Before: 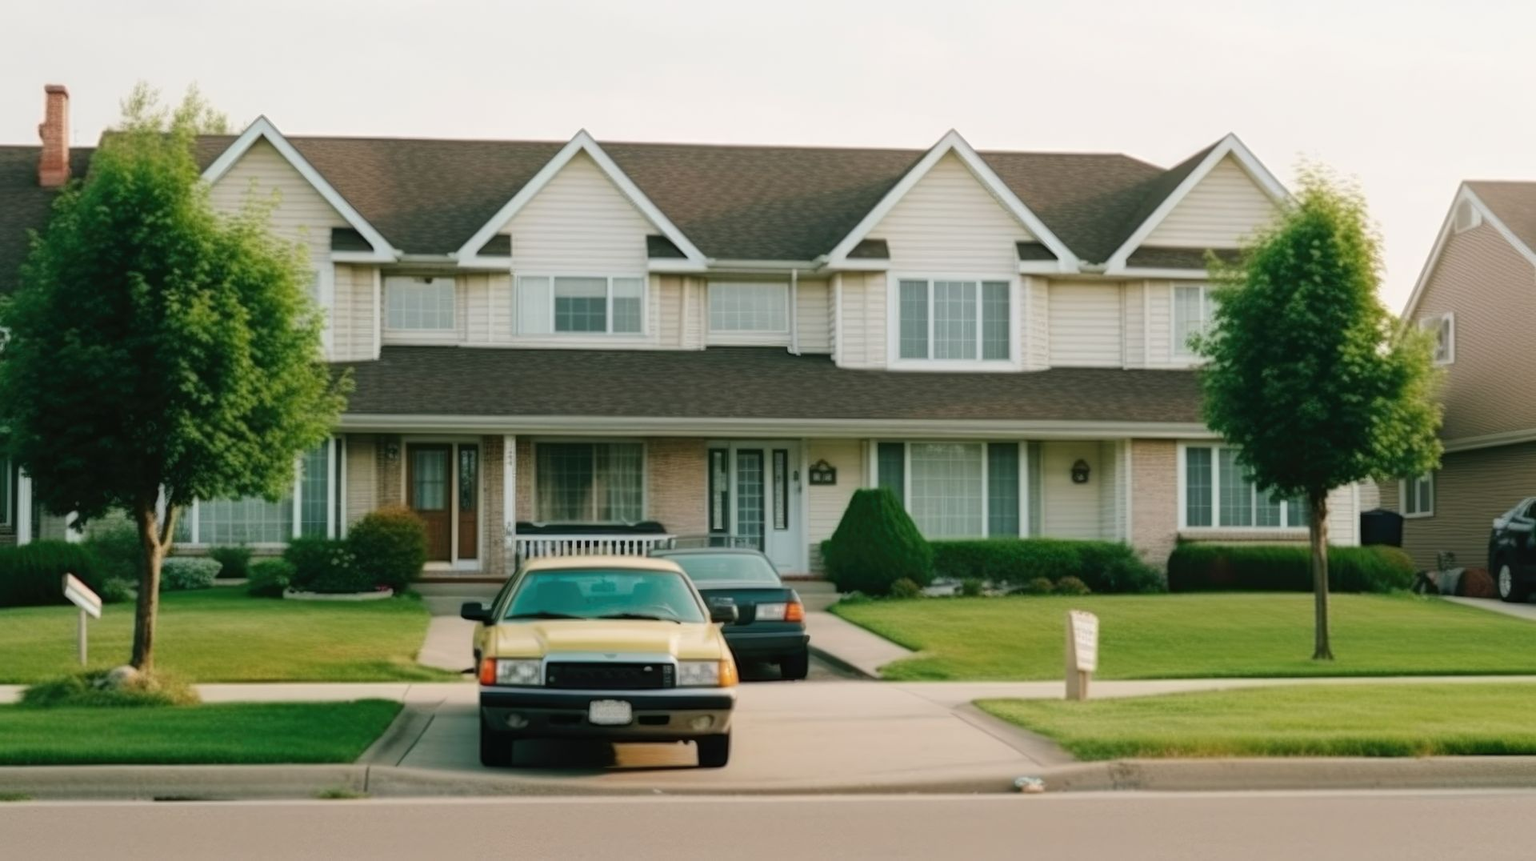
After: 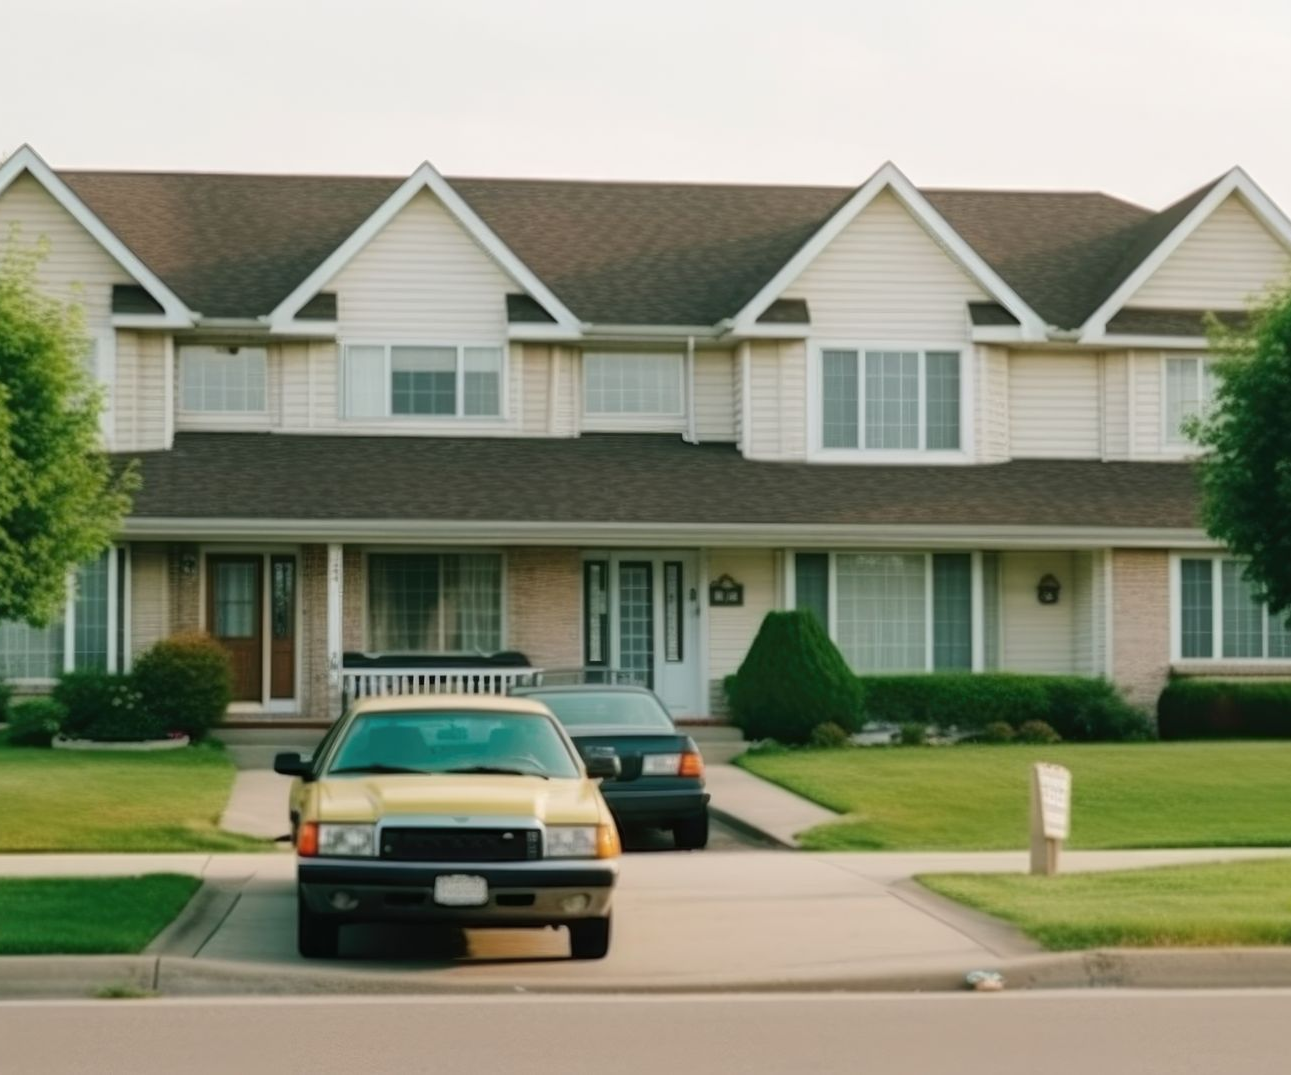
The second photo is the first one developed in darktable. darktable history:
crop and rotate: left 15.741%, right 16.981%
